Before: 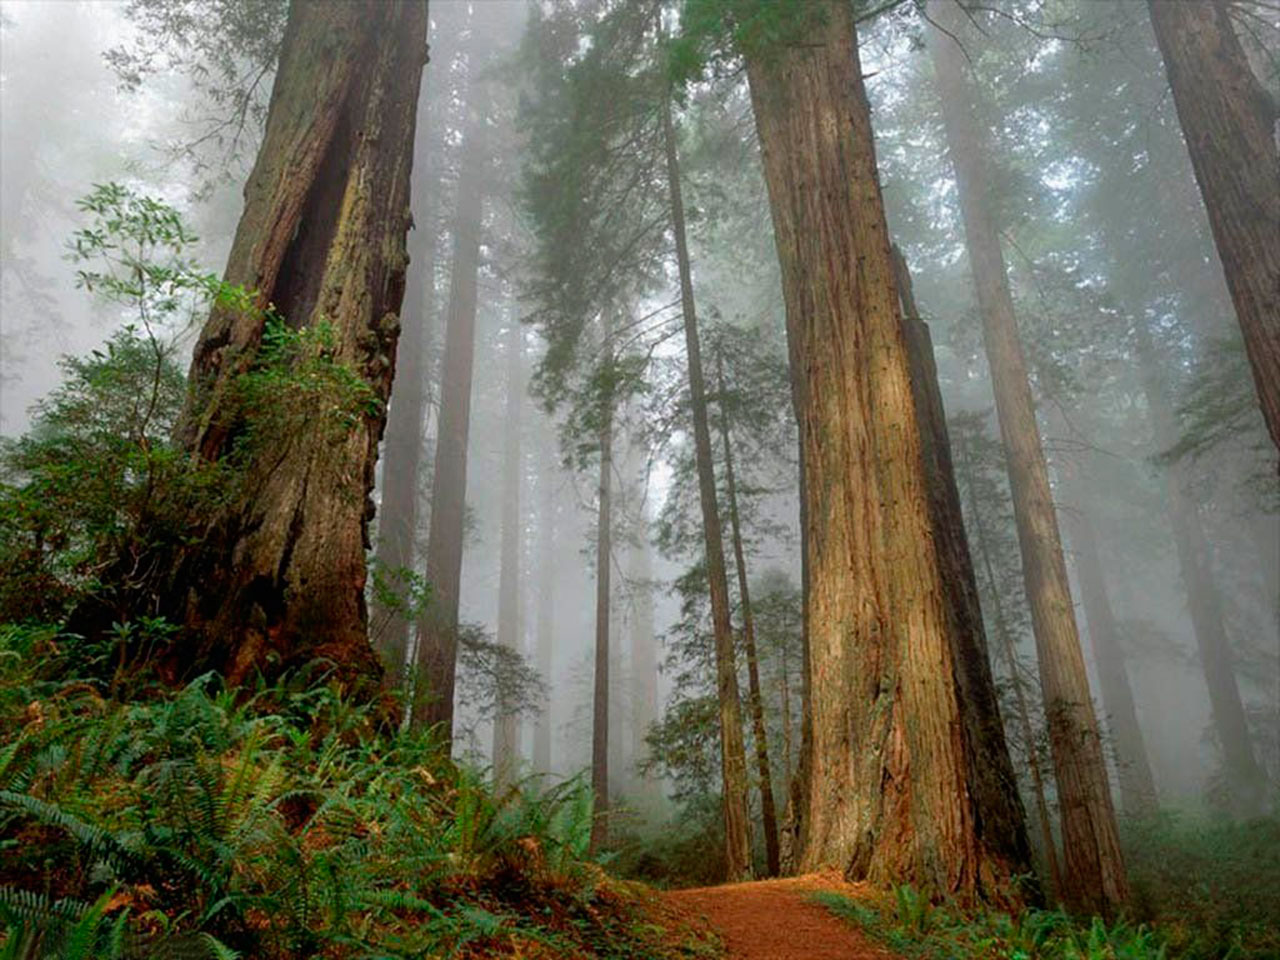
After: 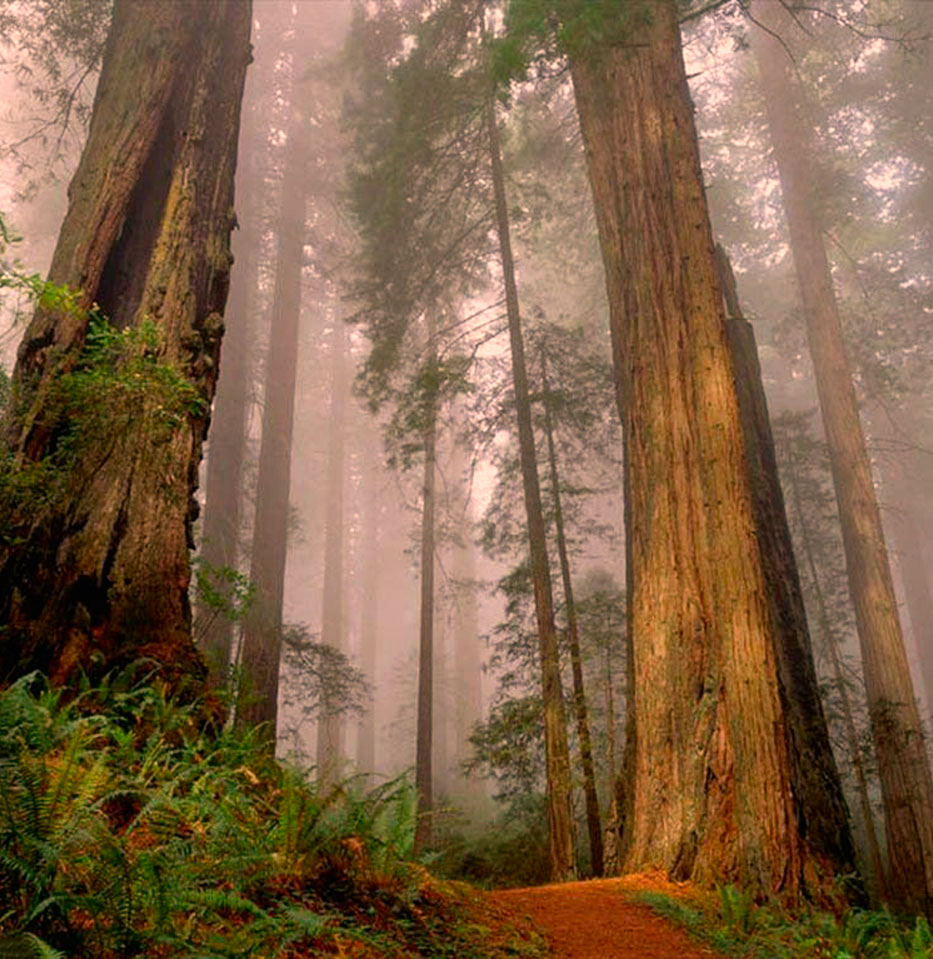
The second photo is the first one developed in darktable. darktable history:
color correction: highlights a* 22.43, highlights b* 21.84
crop: left 13.785%, right 13.272%
